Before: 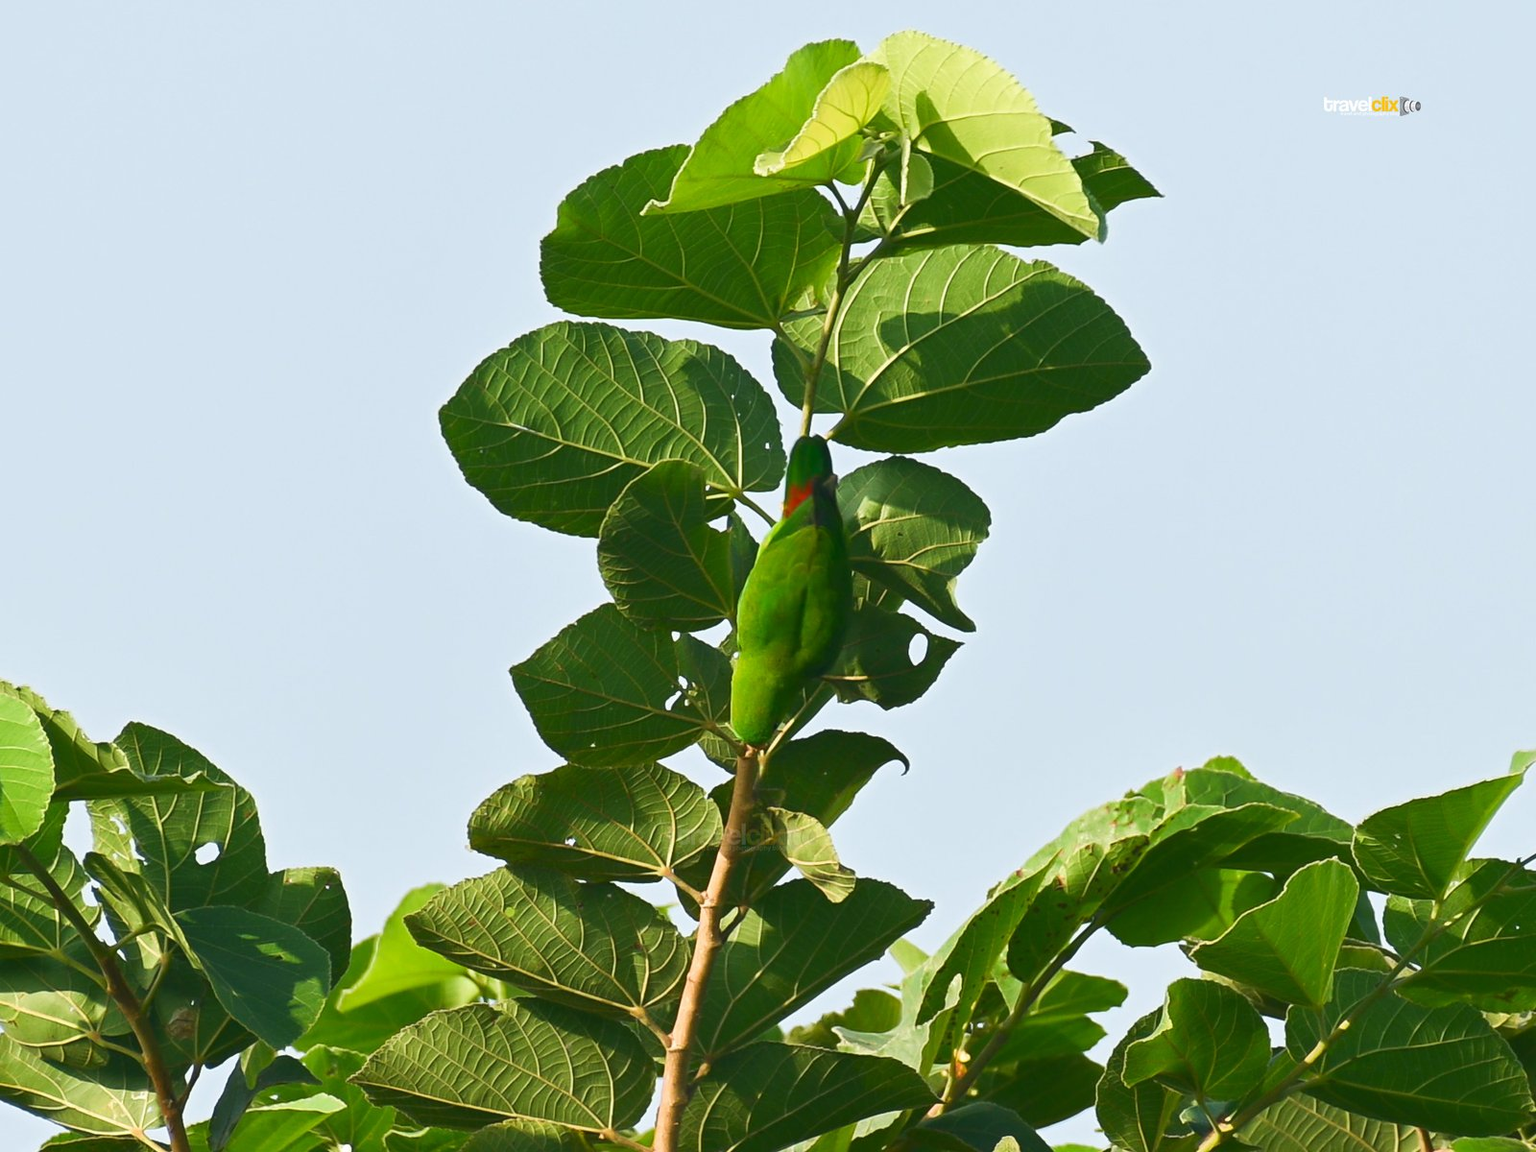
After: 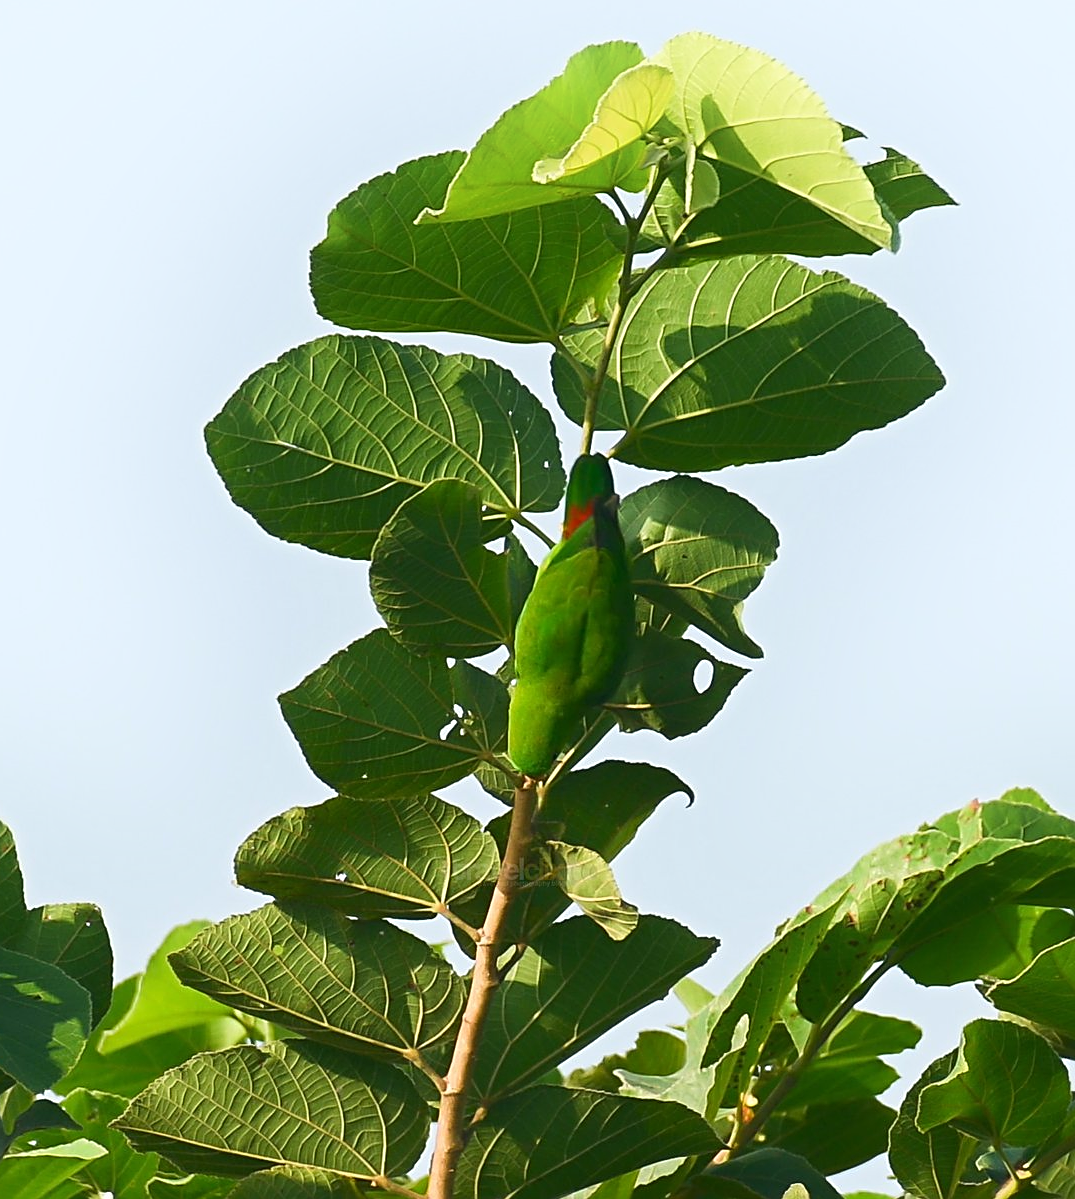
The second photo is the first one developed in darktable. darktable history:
crop and rotate: left 15.83%, right 16.927%
sharpen: on, module defaults
shadows and highlights: shadows -26.1, highlights 51.49, soften with gaussian
